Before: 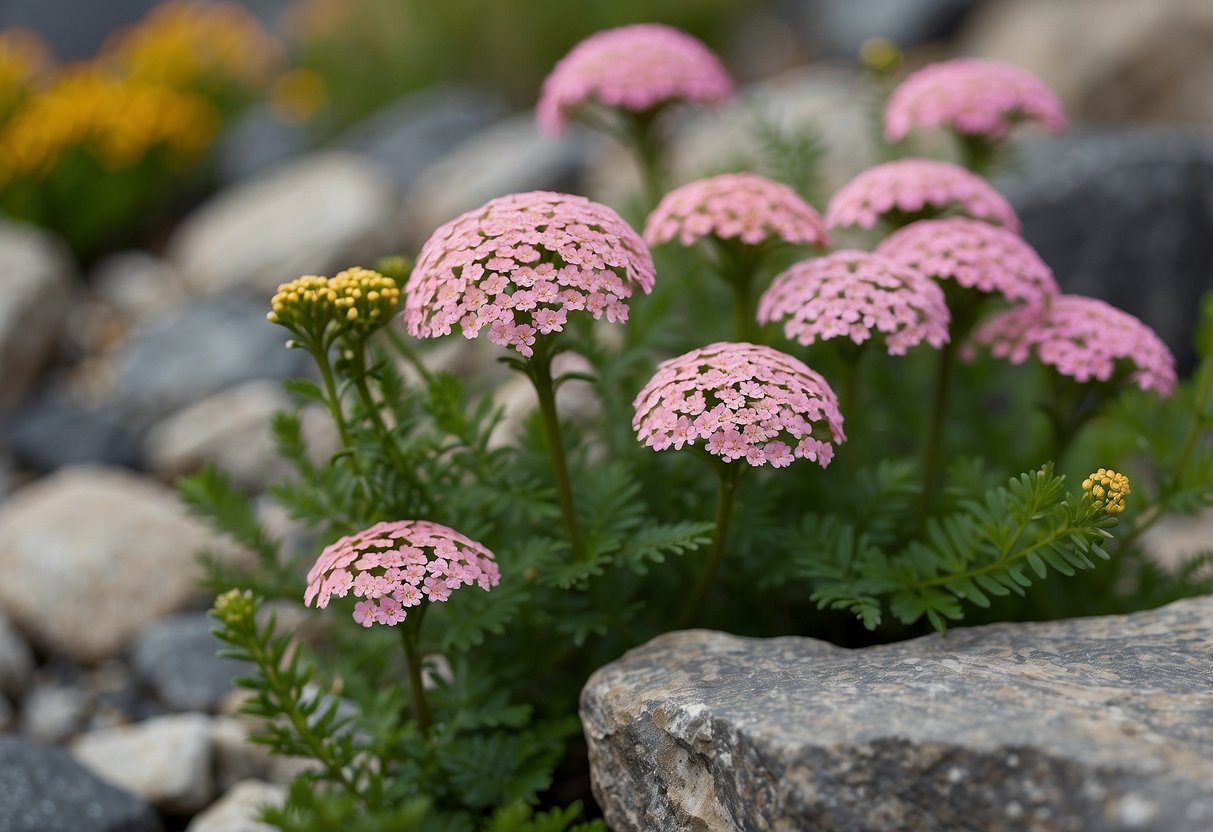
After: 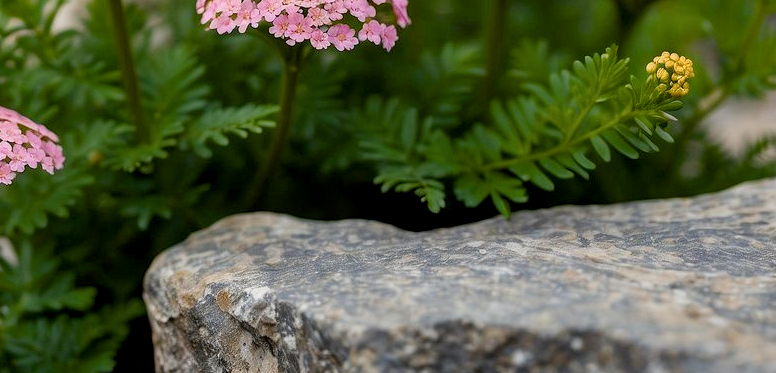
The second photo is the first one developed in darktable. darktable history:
local contrast: on, module defaults
filmic rgb: middle gray luminance 18.22%, black relative exposure -9.02 EV, white relative exposure 3.75 EV, target black luminance 0%, hardness 4.93, latitude 67.37%, contrast 0.947, highlights saturation mix 21.03%, shadows ↔ highlights balance 20.82%, color science v6 (2022)
color balance rgb: perceptual saturation grading › global saturation 0.625%, perceptual saturation grading › highlights -17.225%, perceptual saturation grading › mid-tones 33.262%, perceptual saturation grading › shadows 50.3%, perceptual brilliance grading › global brilliance 12.169%, global vibrance 2.187%
crop and rotate: left 35.956%, top 50.202%, bottom 4.904%
